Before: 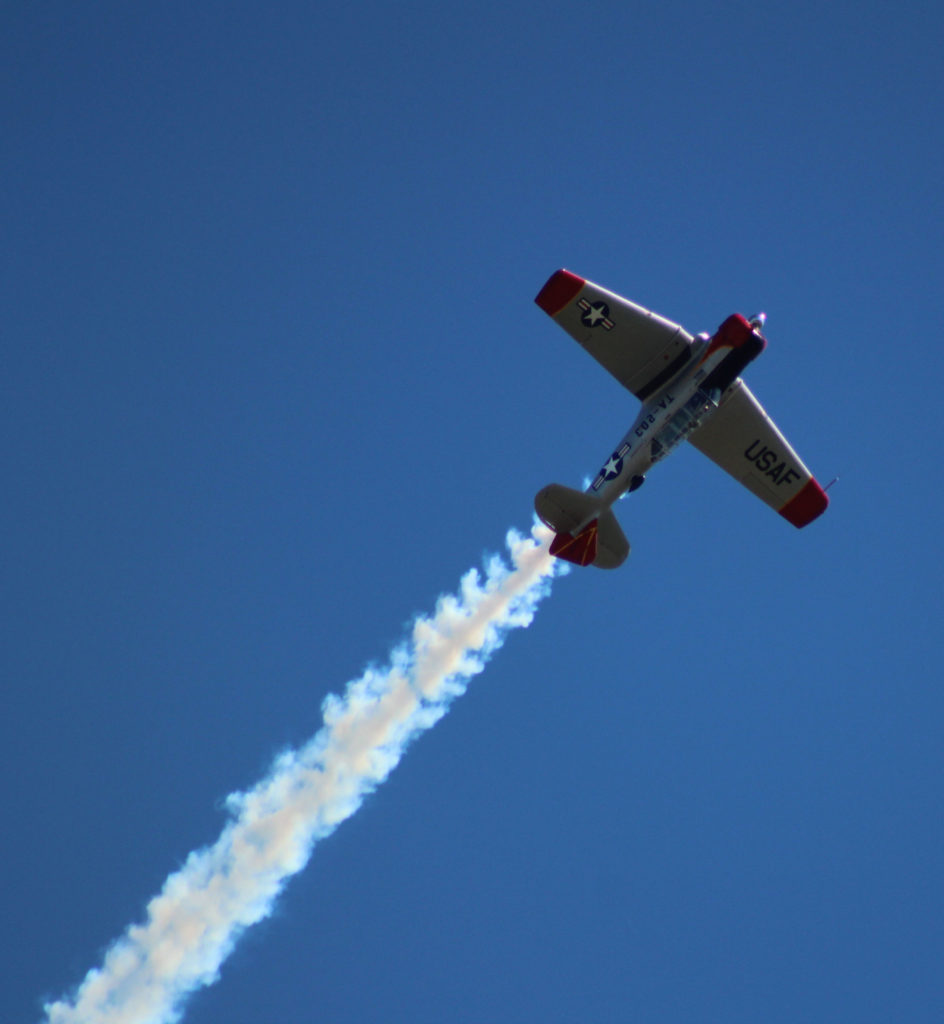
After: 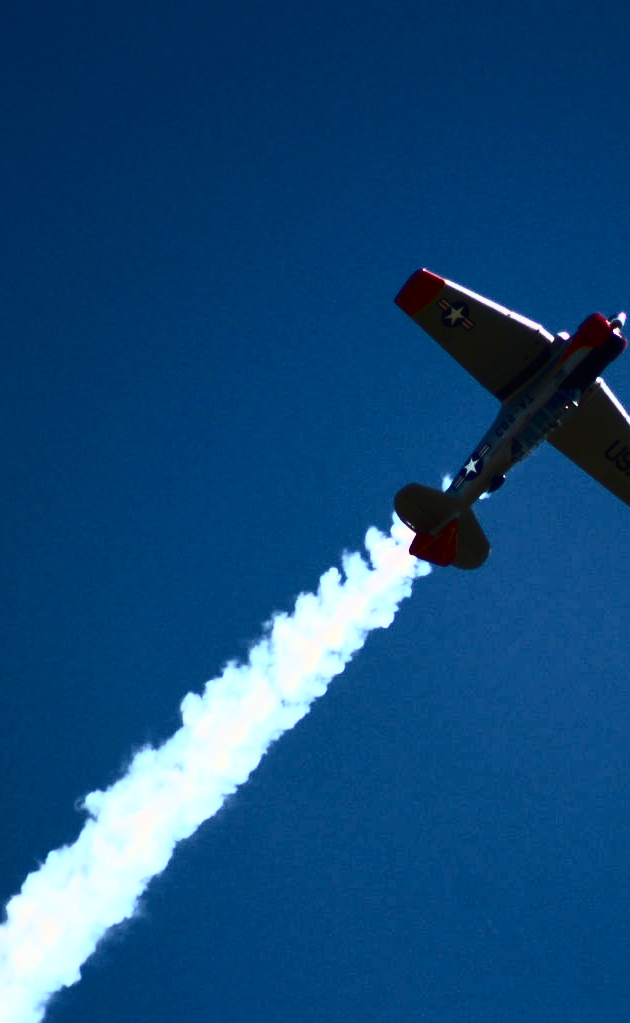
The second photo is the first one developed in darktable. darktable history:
contrast brightness saturation: contrast 0.944, brightness 0.201
crop and rotate: left 14.846%, right 18.387%
